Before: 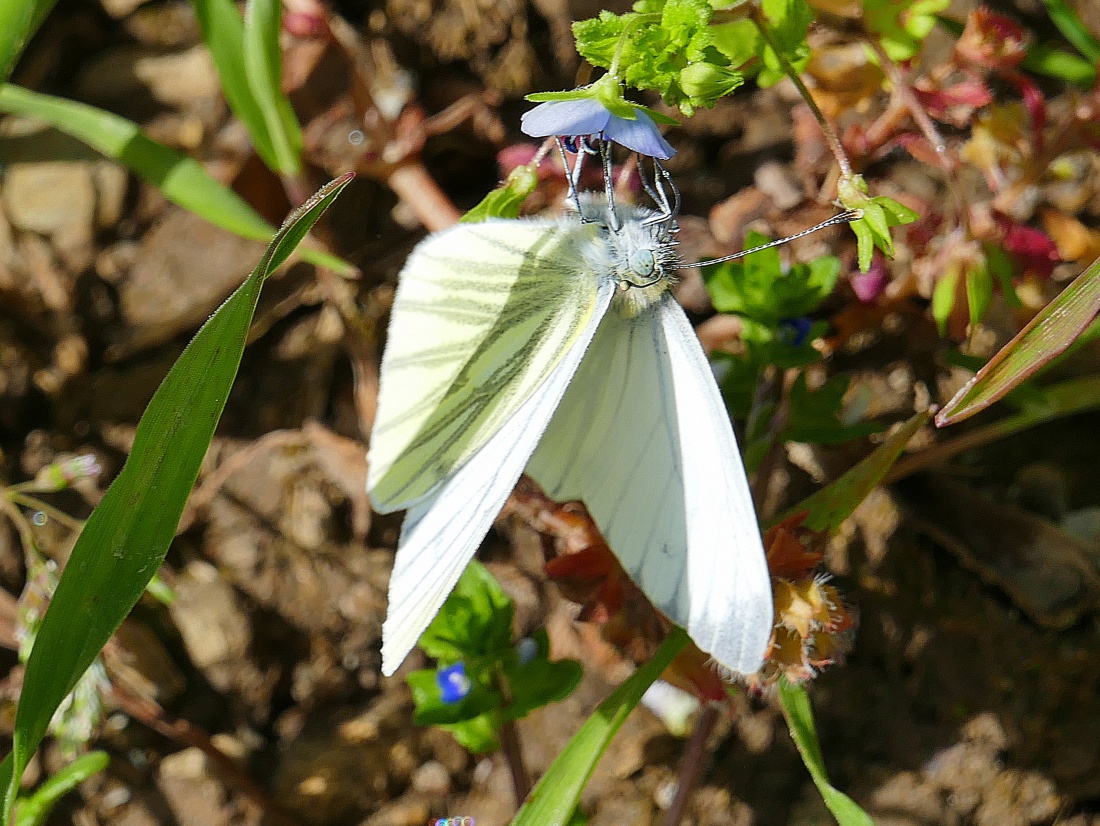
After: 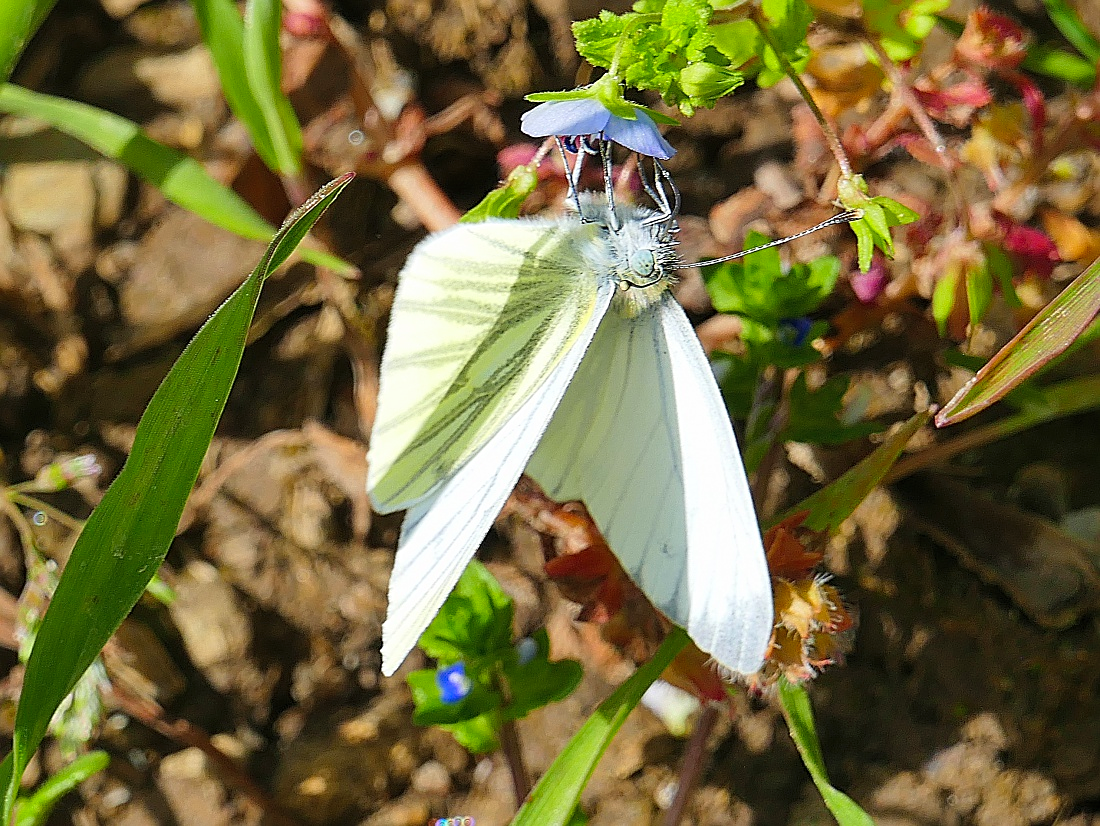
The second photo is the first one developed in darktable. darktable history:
contrast brightness saturation: contrast 0.07, brightness 0.083, saturation 0.177
sharpen: amount 0.495
